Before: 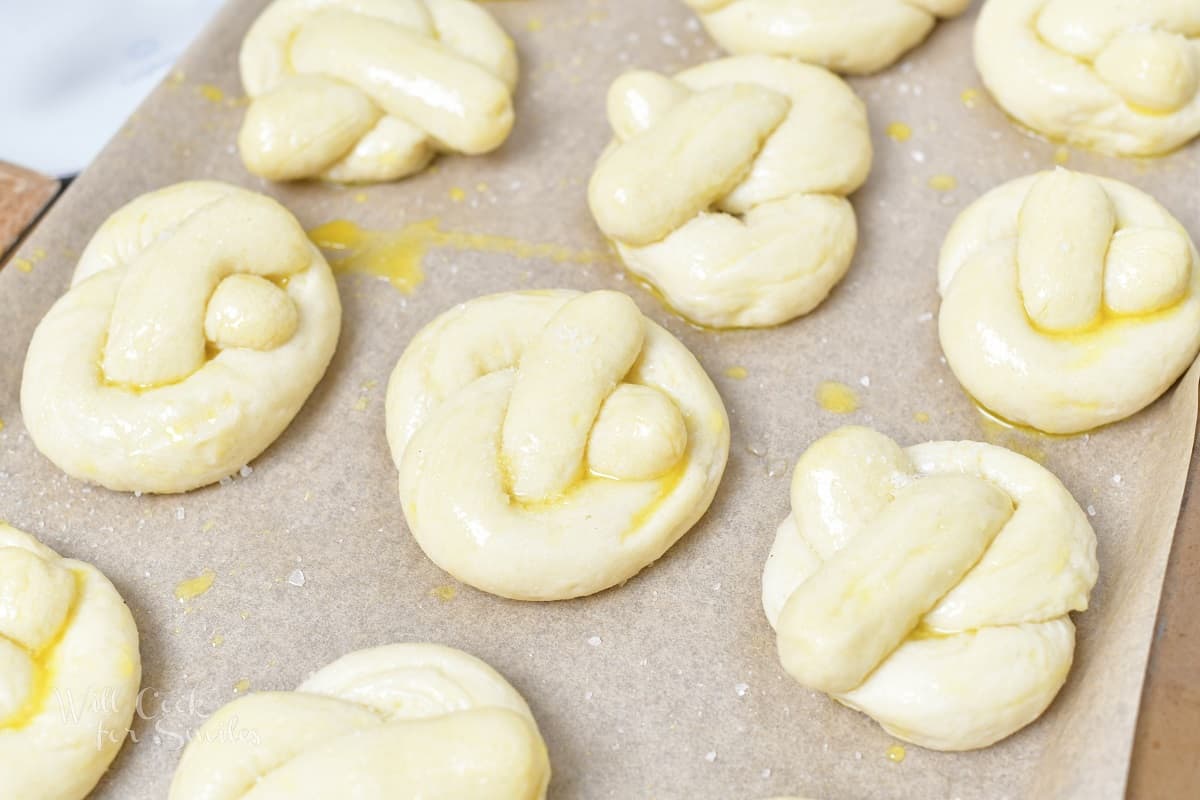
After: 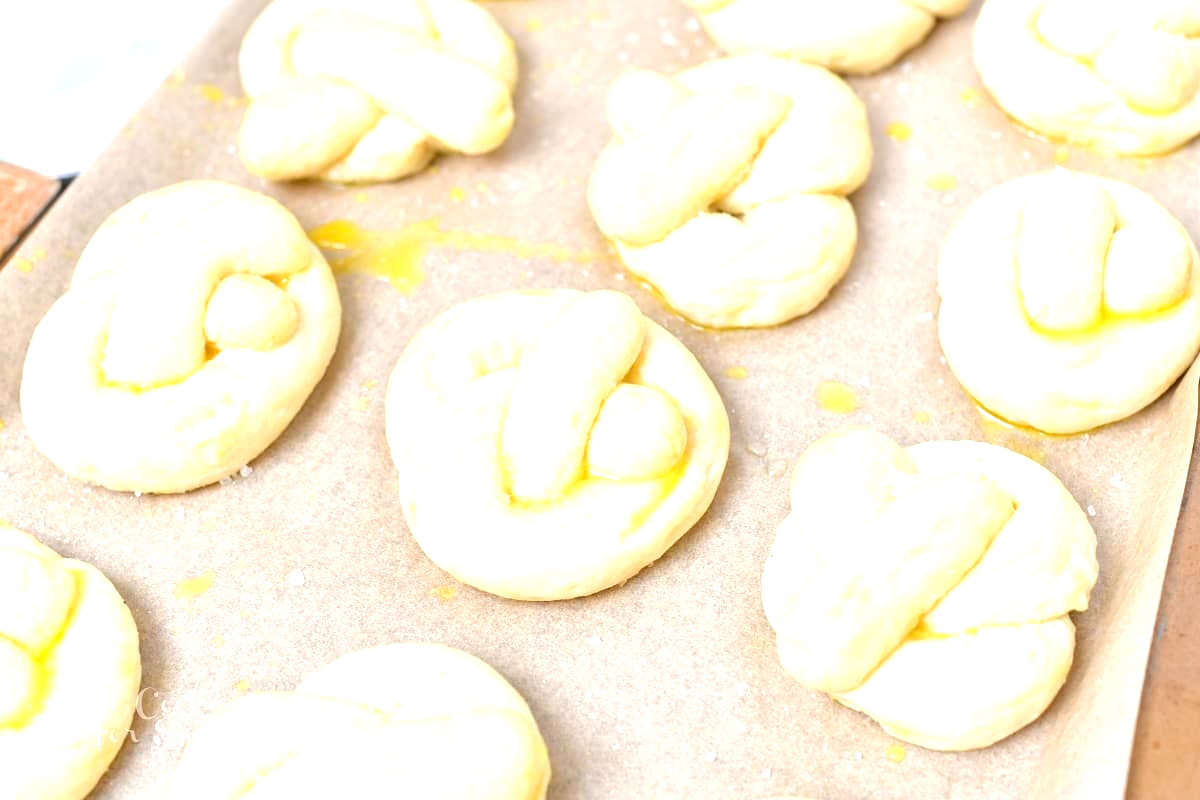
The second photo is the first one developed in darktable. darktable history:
exposure: black level correction 0, exposure 0.693 EV, compensate highlight preservation false
